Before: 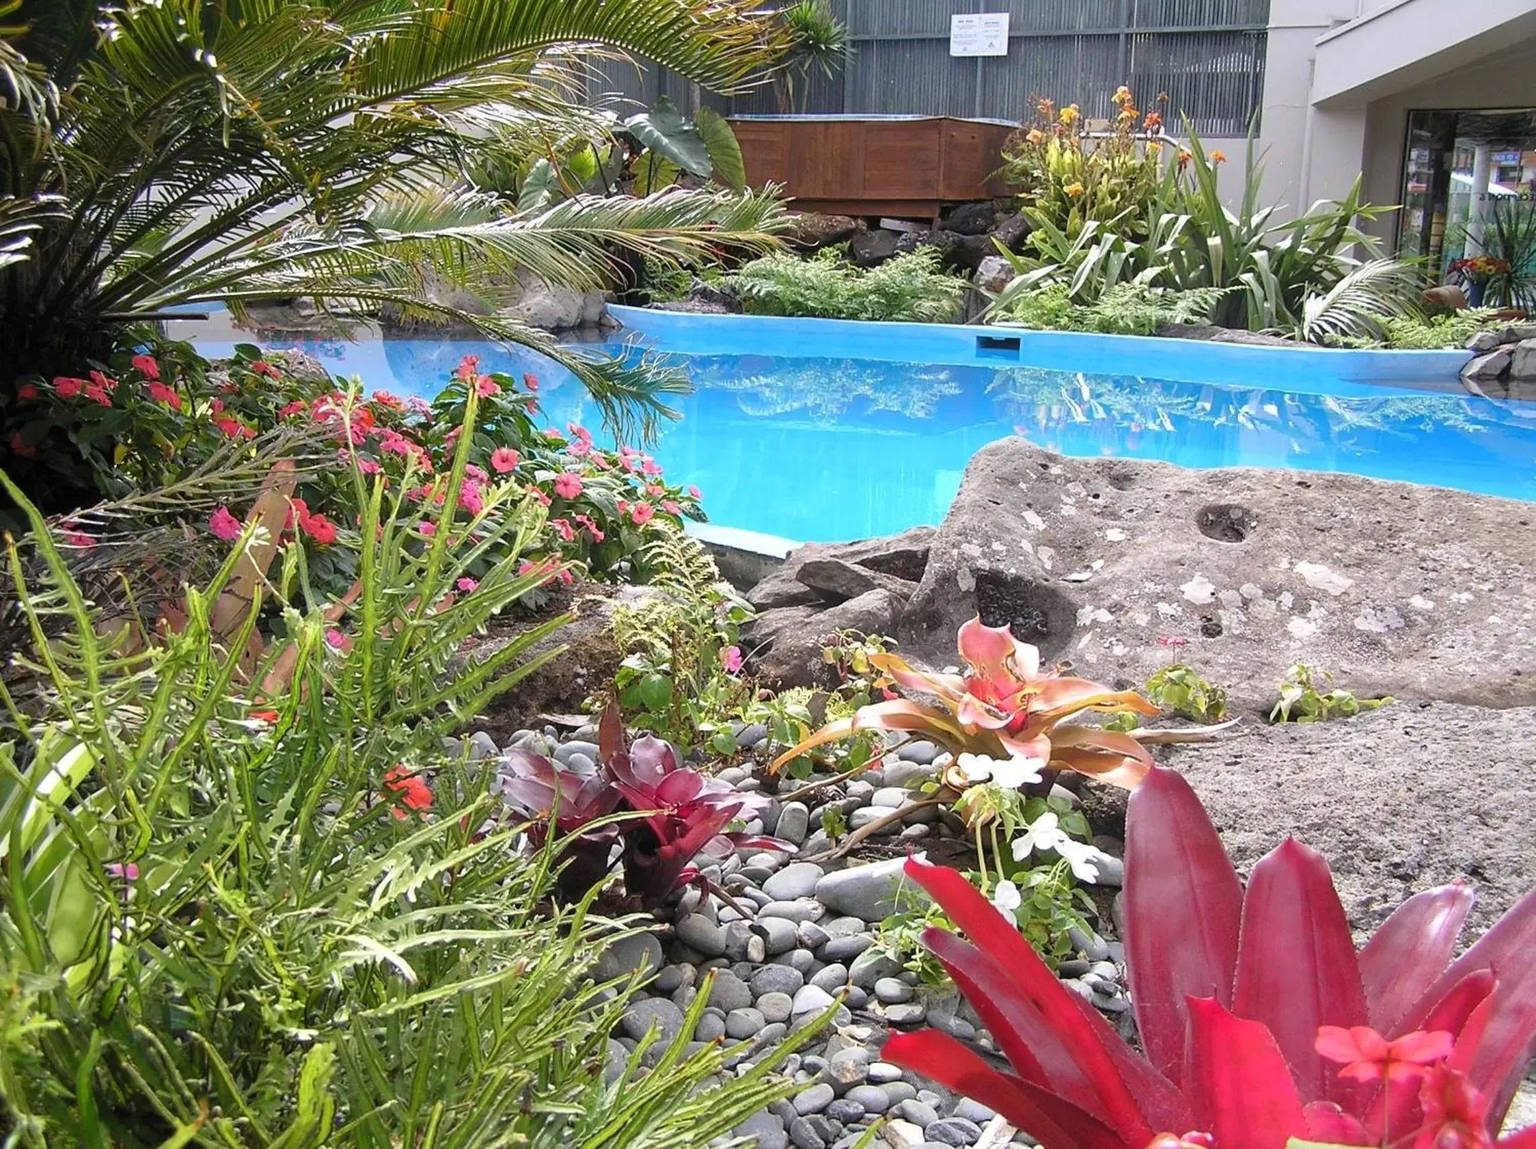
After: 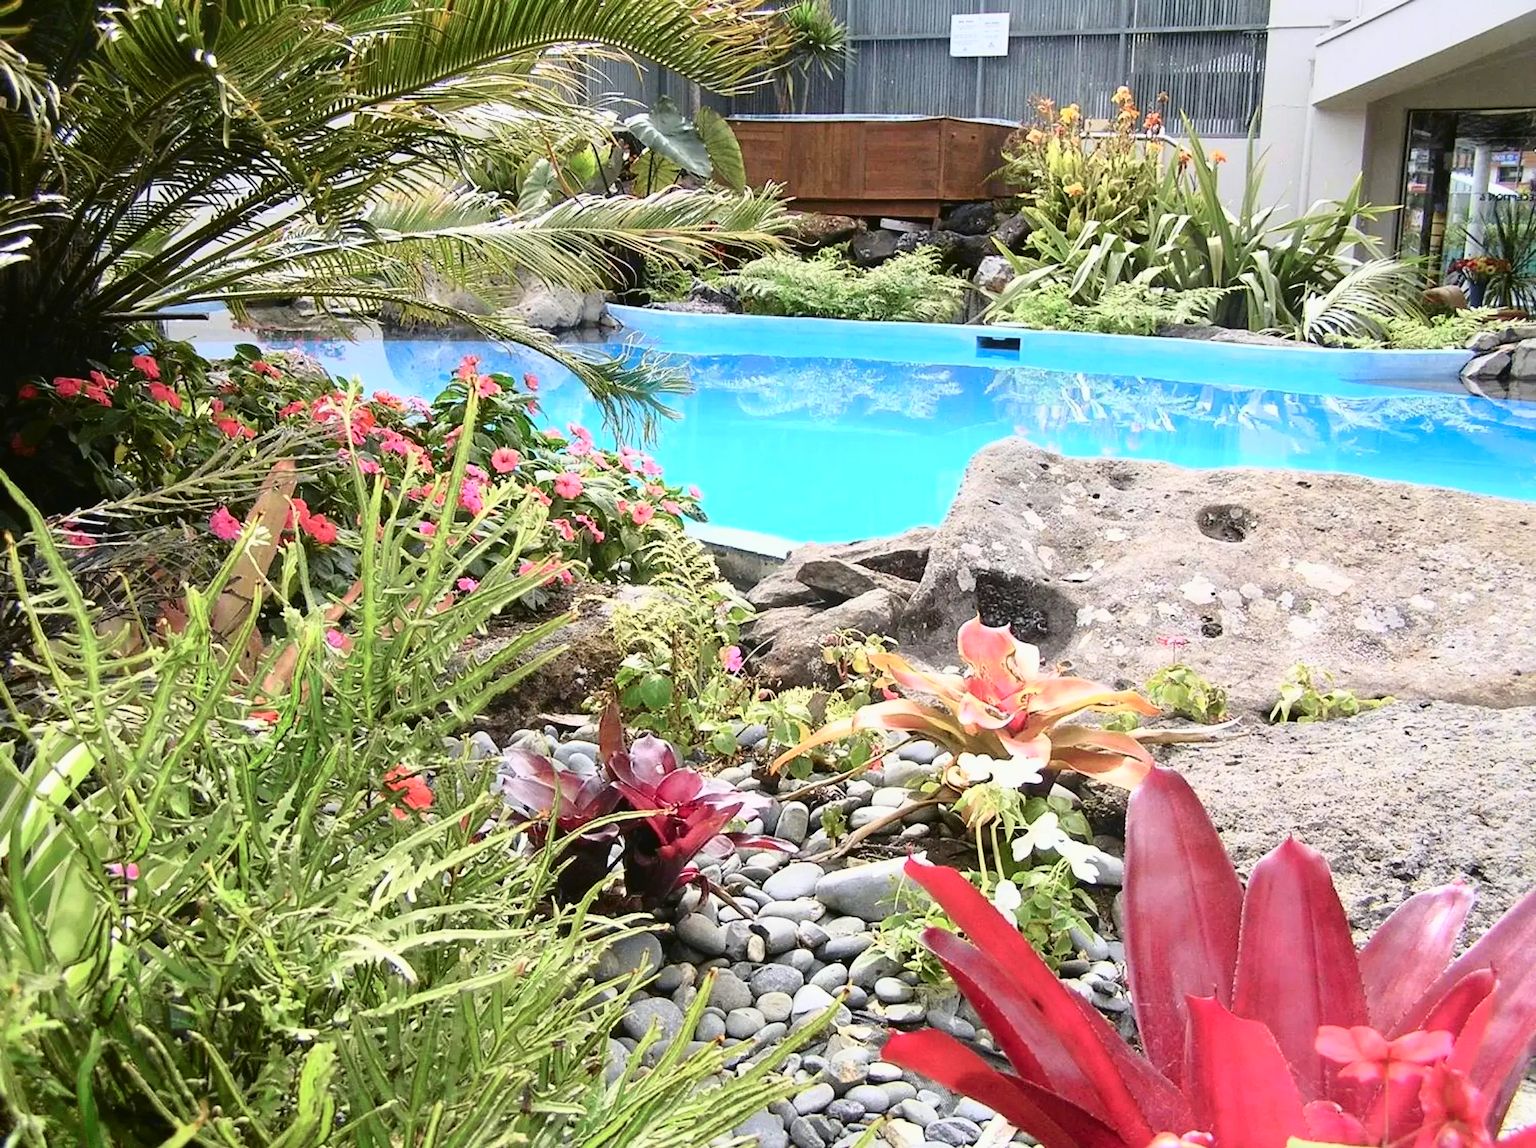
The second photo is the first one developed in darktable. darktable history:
tone curve: curves: ch0 [(0, 0.023) (0.087, 0.065) (0.184, 0.168) (0.45, 0.54) (0.57, 0.683) (0.706, 0.841) (0.877, 0.948) (1, 0.984)]; ch1 [(0, 0) (0.388, 0.369) (0.447, 0.447) (0.505, 0.5) (0.534, 0.535) (0.563, 0.563) (0.579, 0.59) (0.644, 0.663) (1, 1)]; ch2 [(0, 0) (0.301, 0.259) (0.385, 0.395) (0.492, 0.496) (0.518, 0.537) (0.583, 0.605) (0.673, 0.667) (1, 1)], color space Lab, independent channels, preserve colors none
